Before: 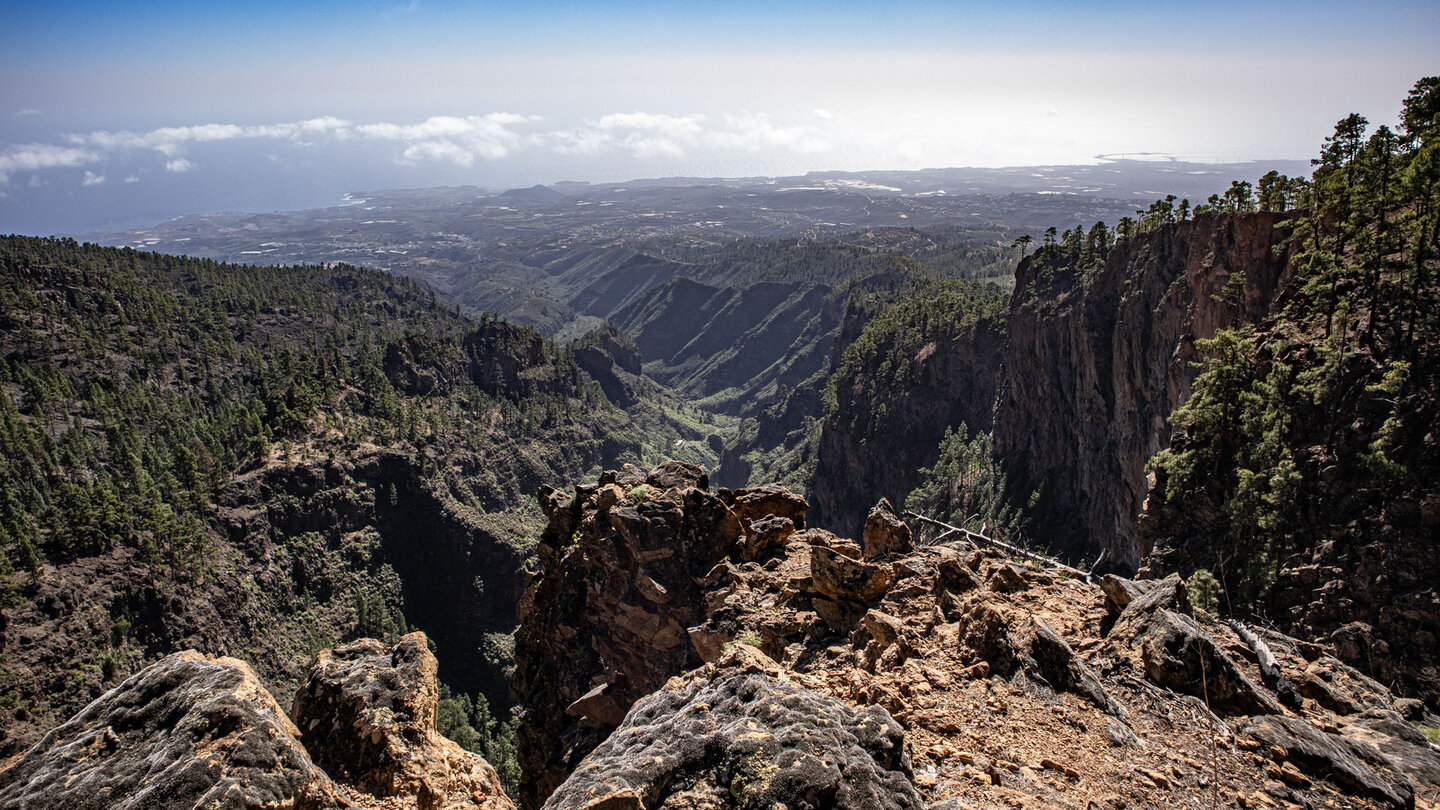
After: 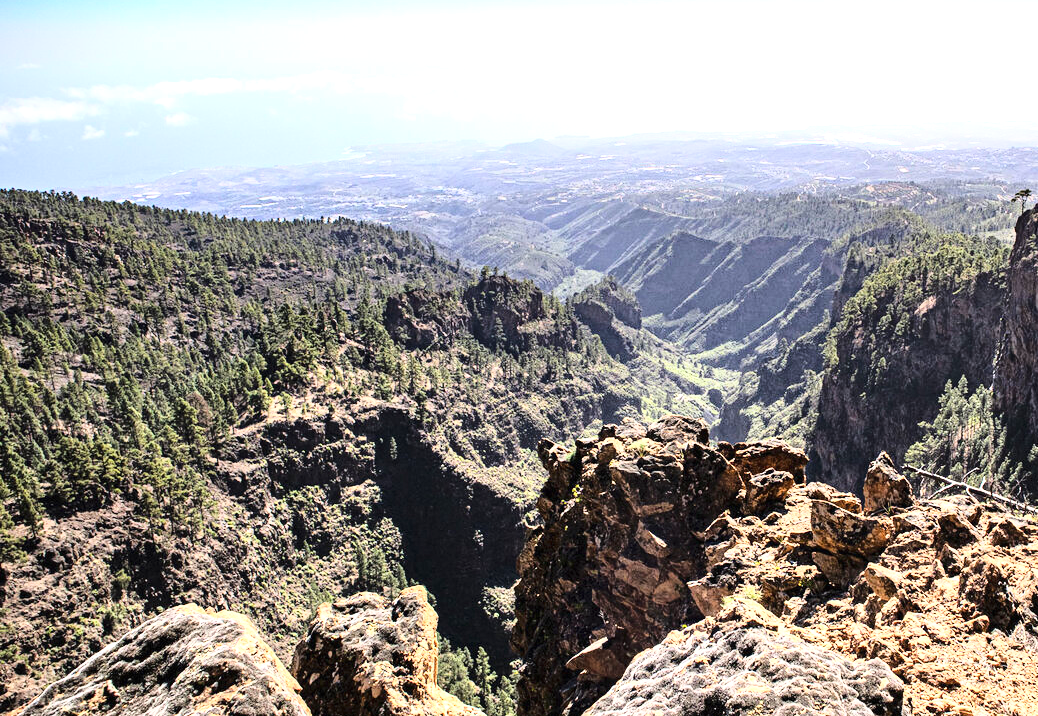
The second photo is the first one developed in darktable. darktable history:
color correction: highlights b* -0.056, saturation 0.983
exposure: black level correction 0, exposure 1.199 EV, compensate highlight preservation false
crop: top 5.759%, right 27.897%, bottom 5.793%
base curve: curves: ch0 [(0, 0) (0.028, 0.03) (0.121, 0.232) (0.46, 0.748) (0.859, 0.968) (1, 1)]
